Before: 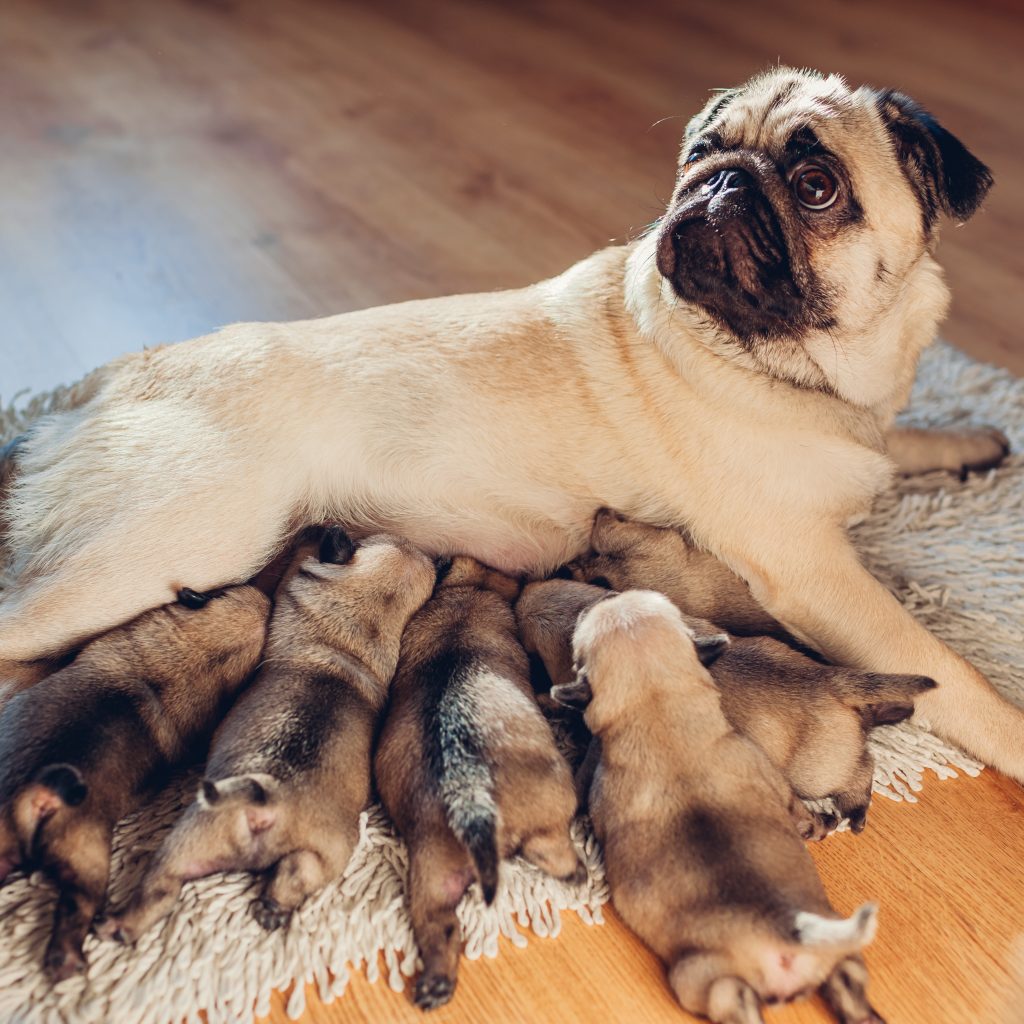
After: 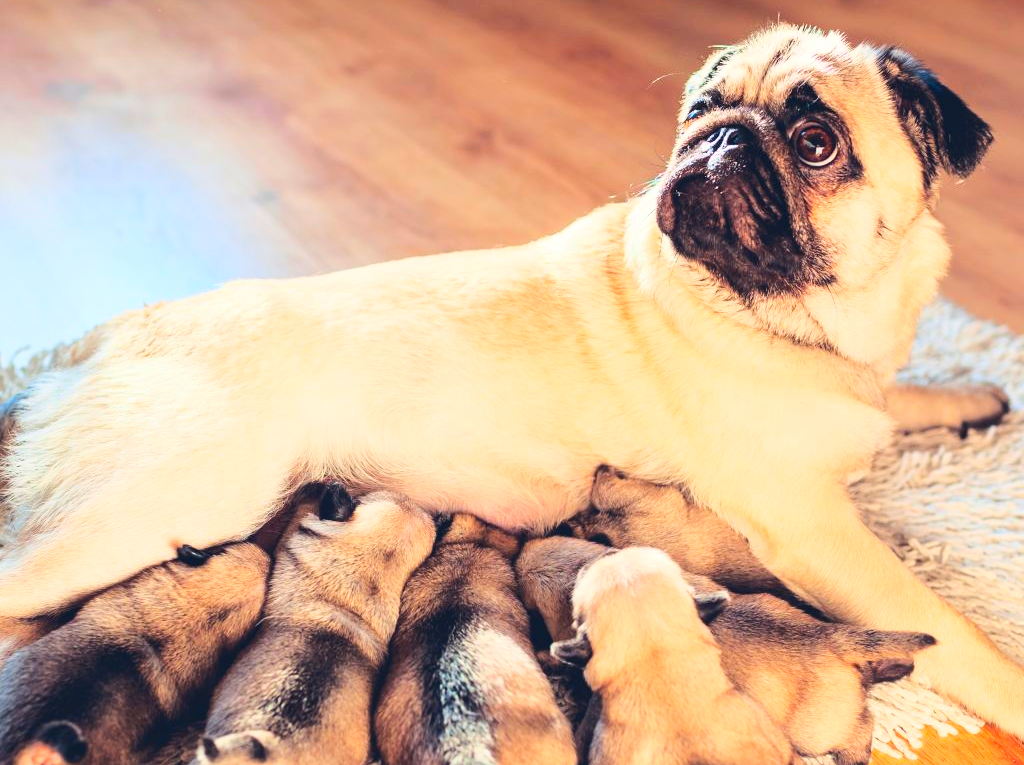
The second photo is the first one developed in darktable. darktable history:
crop: top 4.265%, bottom 20.982%
levels: mode automatic, white 99.9%
base curve: curves: ch0 [(0, 0) (0.028, 0.03) (0.121, 0.232) (0.46, 0.748) (0.859, 0.968) (1, 1)]
contrast brightness saturation: contrast 0.069, brightness 0.176, saturation 0.399
